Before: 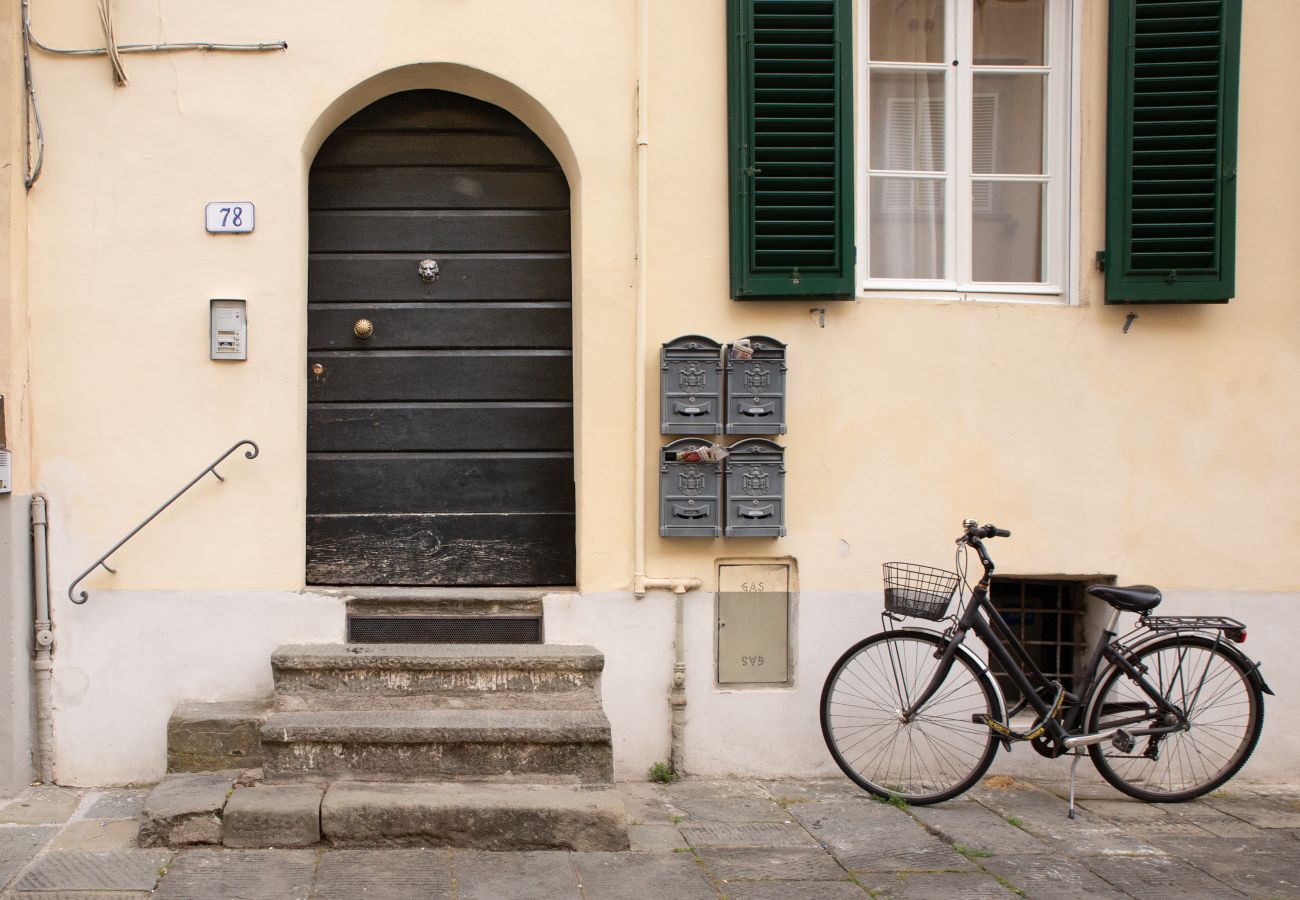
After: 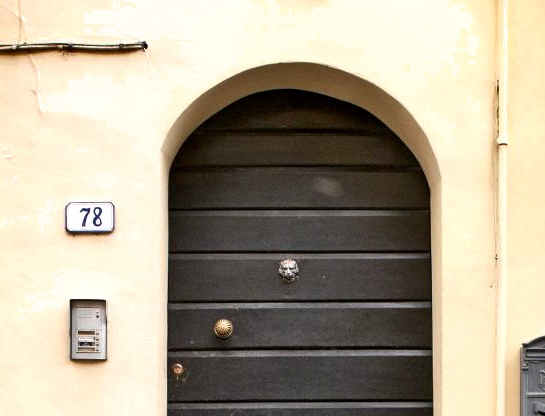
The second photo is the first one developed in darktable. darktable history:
crop and rotate: left 10.817%, top 0.062%, right 47.194%, bottom 53.626%
tone equalizer: on, module defaults
shadows and highlights: shadows 30.63, highlights -63.22, shadows color adjustment 98%, highlights color adjustment 58.61%, soften with gaussian
exposure: black level correction 0.003, exposure 0.383 EV, compensate highlight preservation false
